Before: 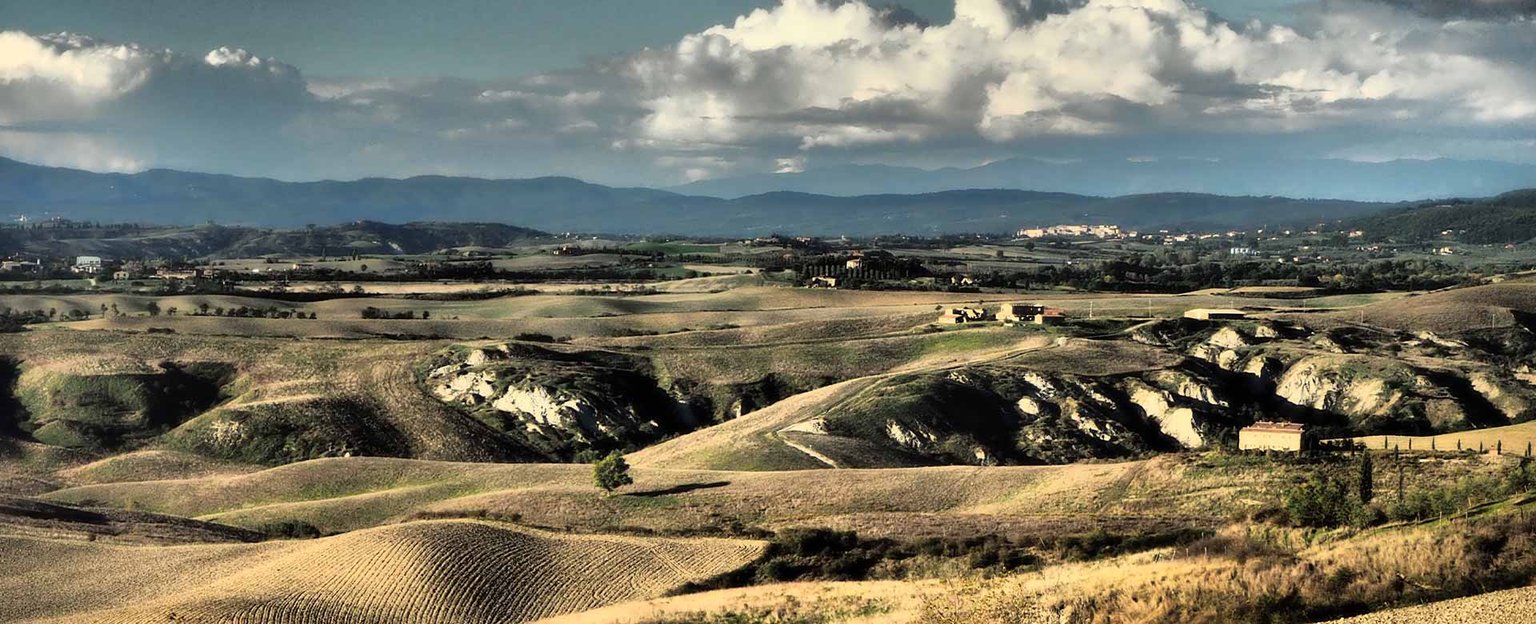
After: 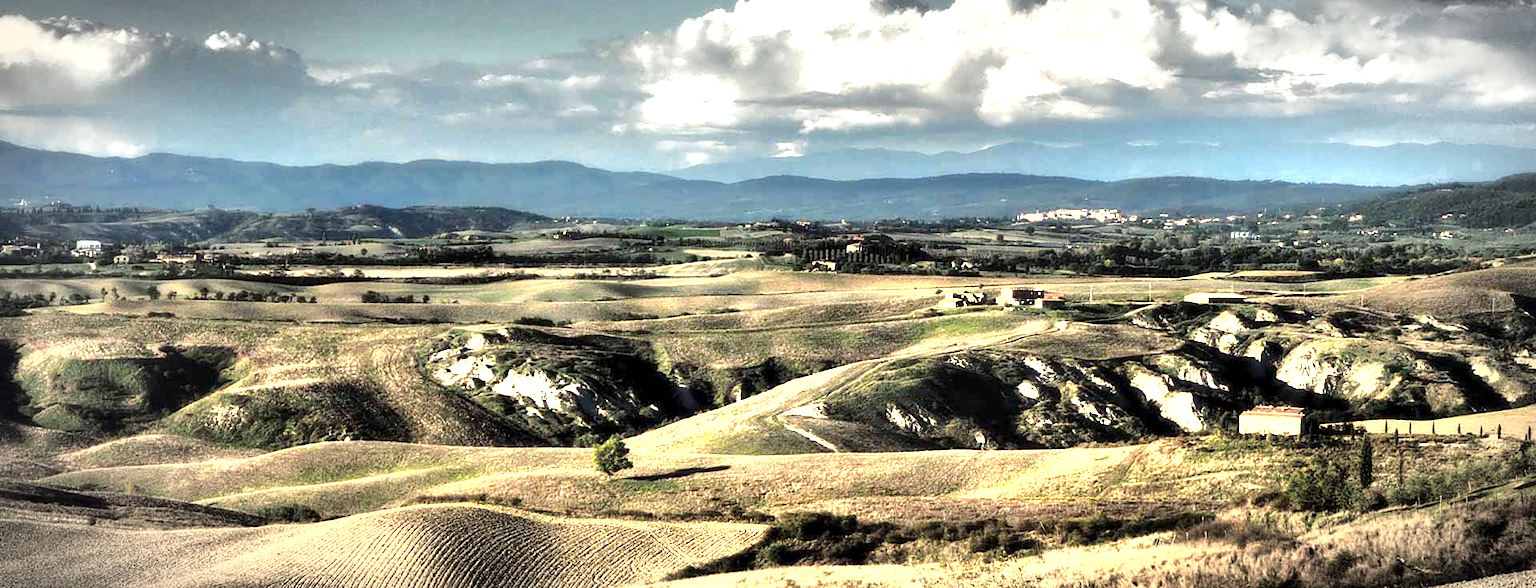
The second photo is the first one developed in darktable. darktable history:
local contrast: highlights 105%, shadows 101%, detail 131%, midtone range 0.2
vignetting: automatic ratio true
exposure: black level correction 0, exposure 1.105 EV, compensate highlight preservation false
crop and rotate: top 2.656%, bottom 3.069%
contrast brightness saturation: contrast 0.046
